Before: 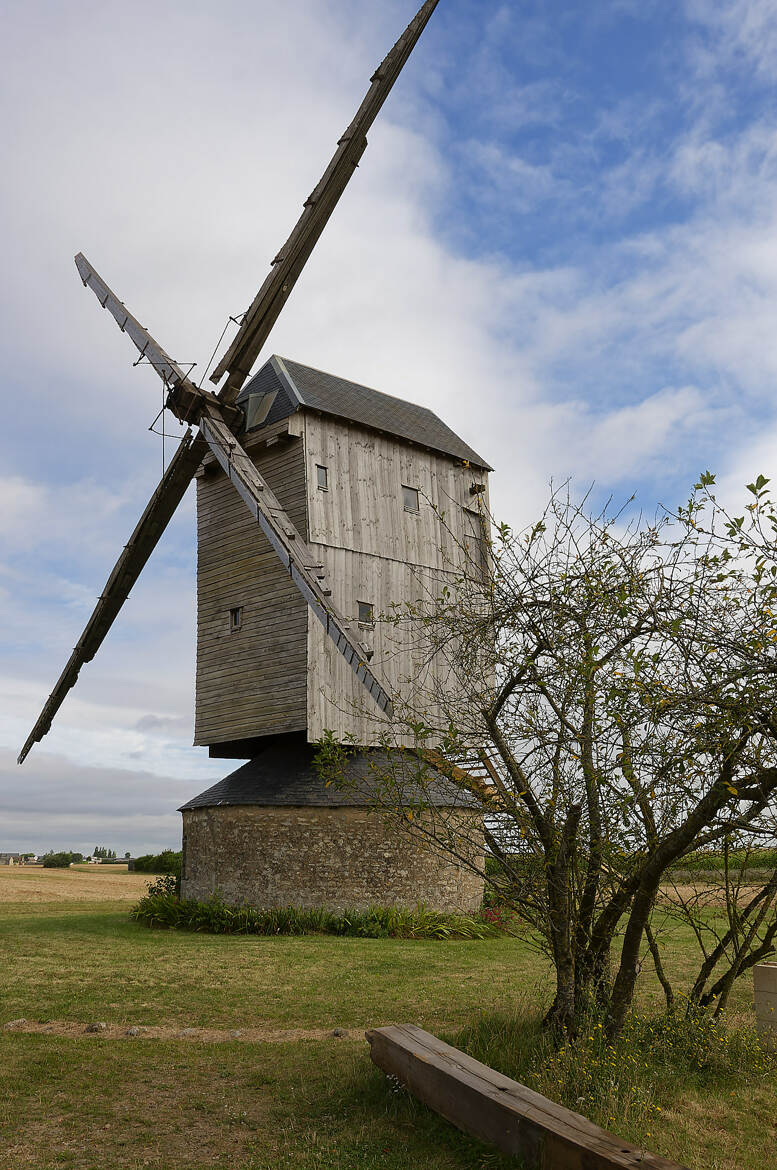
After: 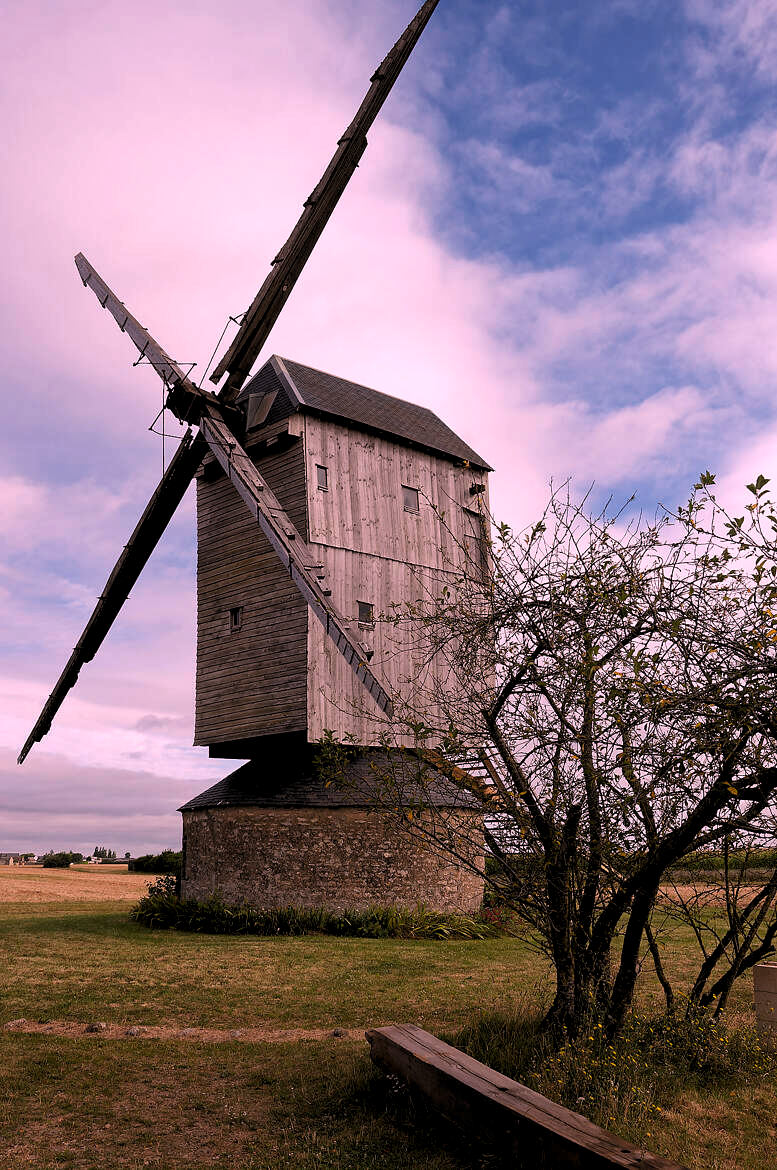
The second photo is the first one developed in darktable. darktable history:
levels: levels [0.116, 0.574, 1]
white balance: red 1.188, blue 1.11
